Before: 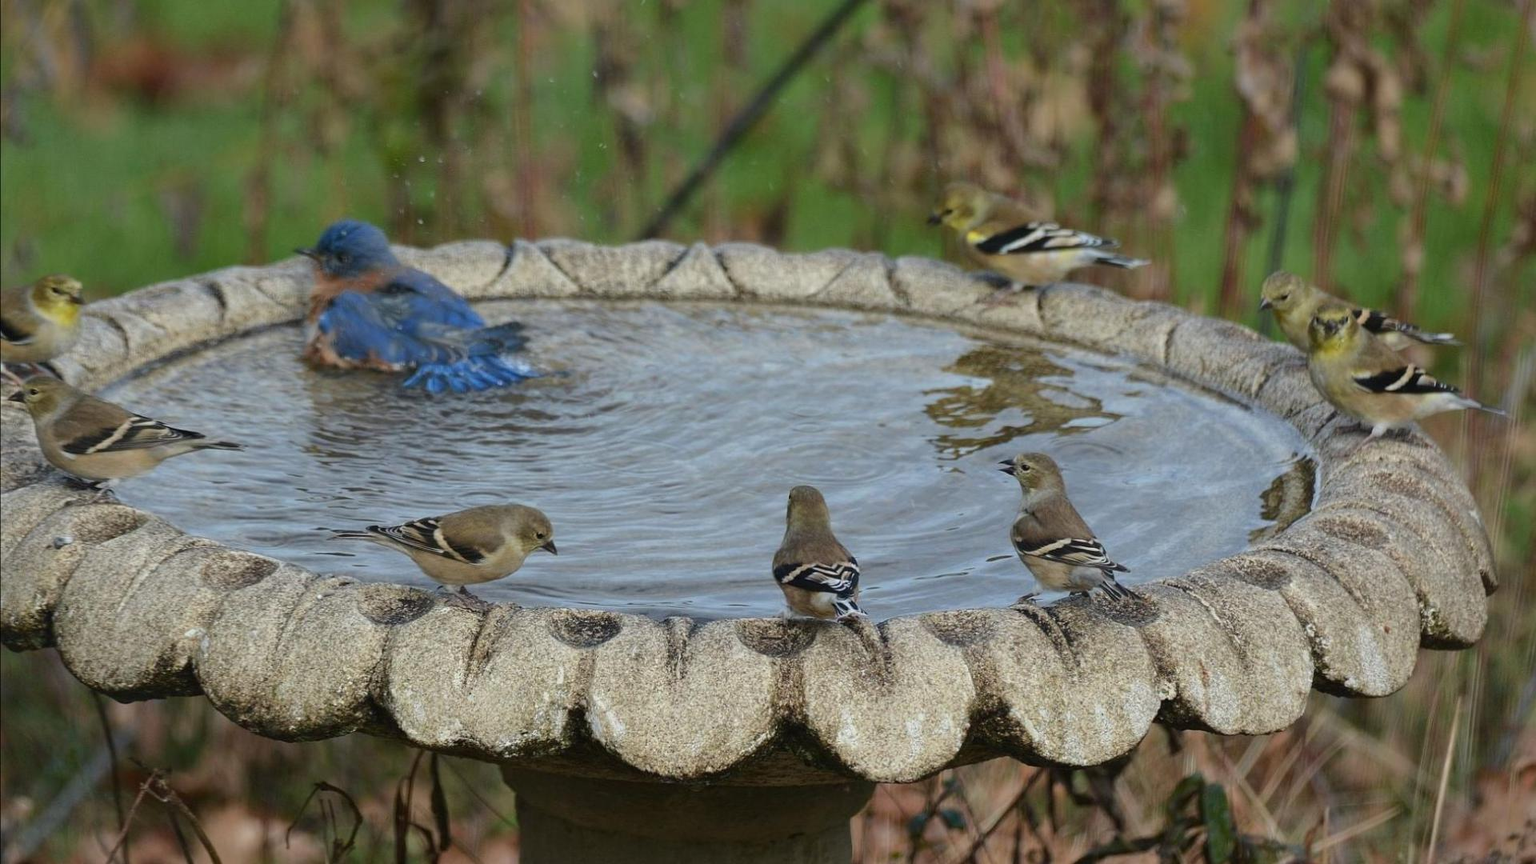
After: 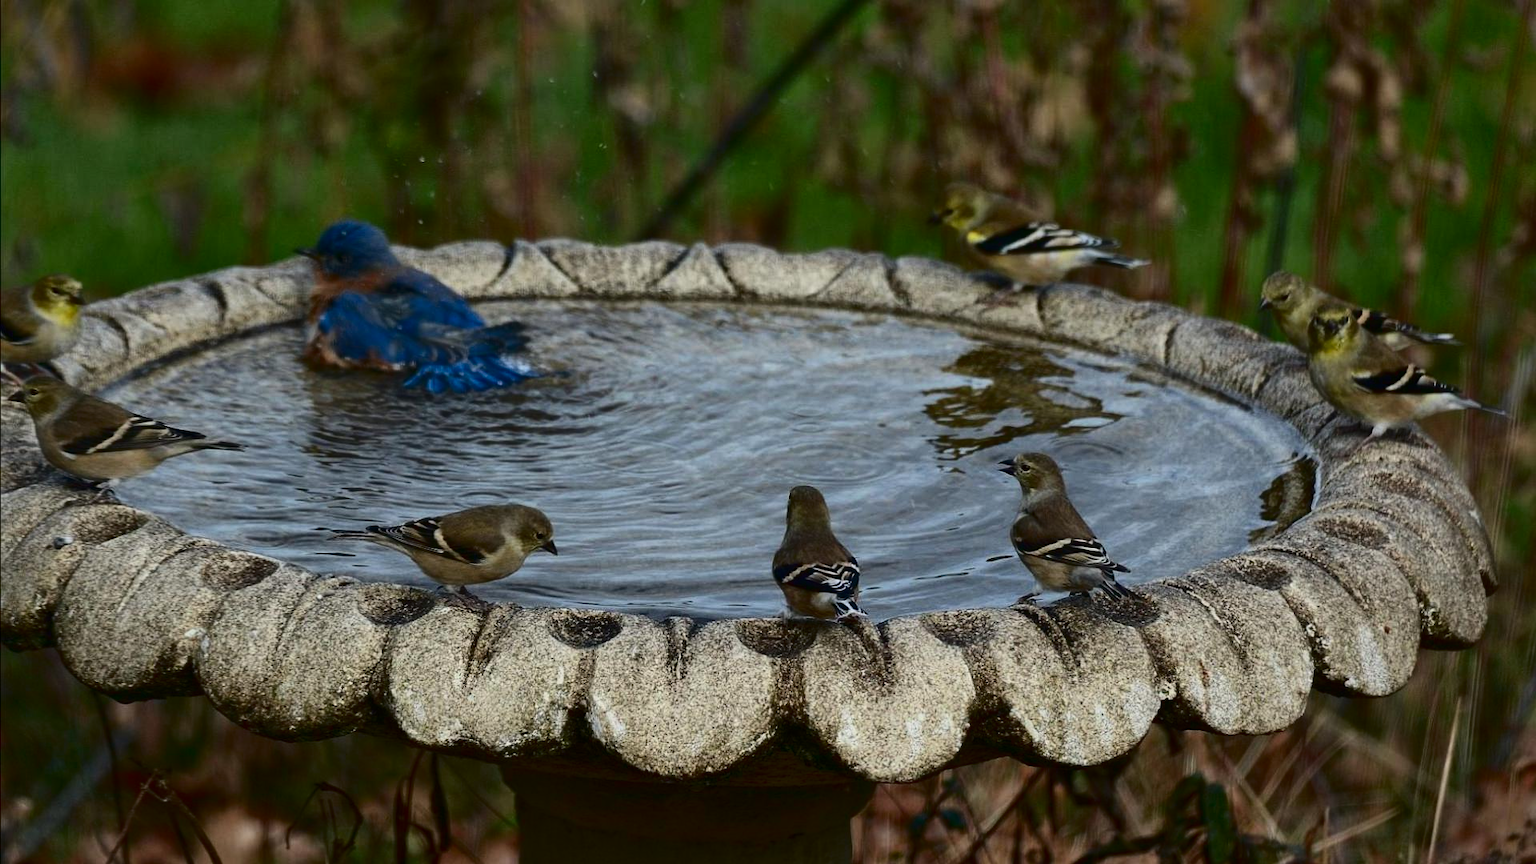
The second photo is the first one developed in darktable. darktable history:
contrast brightness saturation: contrast 0.335, brightness -0.068, saturation 0.17
tone equalizer: -8 EV 0.238 EV, -7 EV 0.401 EV, -6 EV 0.449 EV, -5 EV 0.281 EV, -3 EV -0.245 EV, -2 EV -0.436 EV, -1 EV -0.426 EV, +0 EV -0.229 EV
